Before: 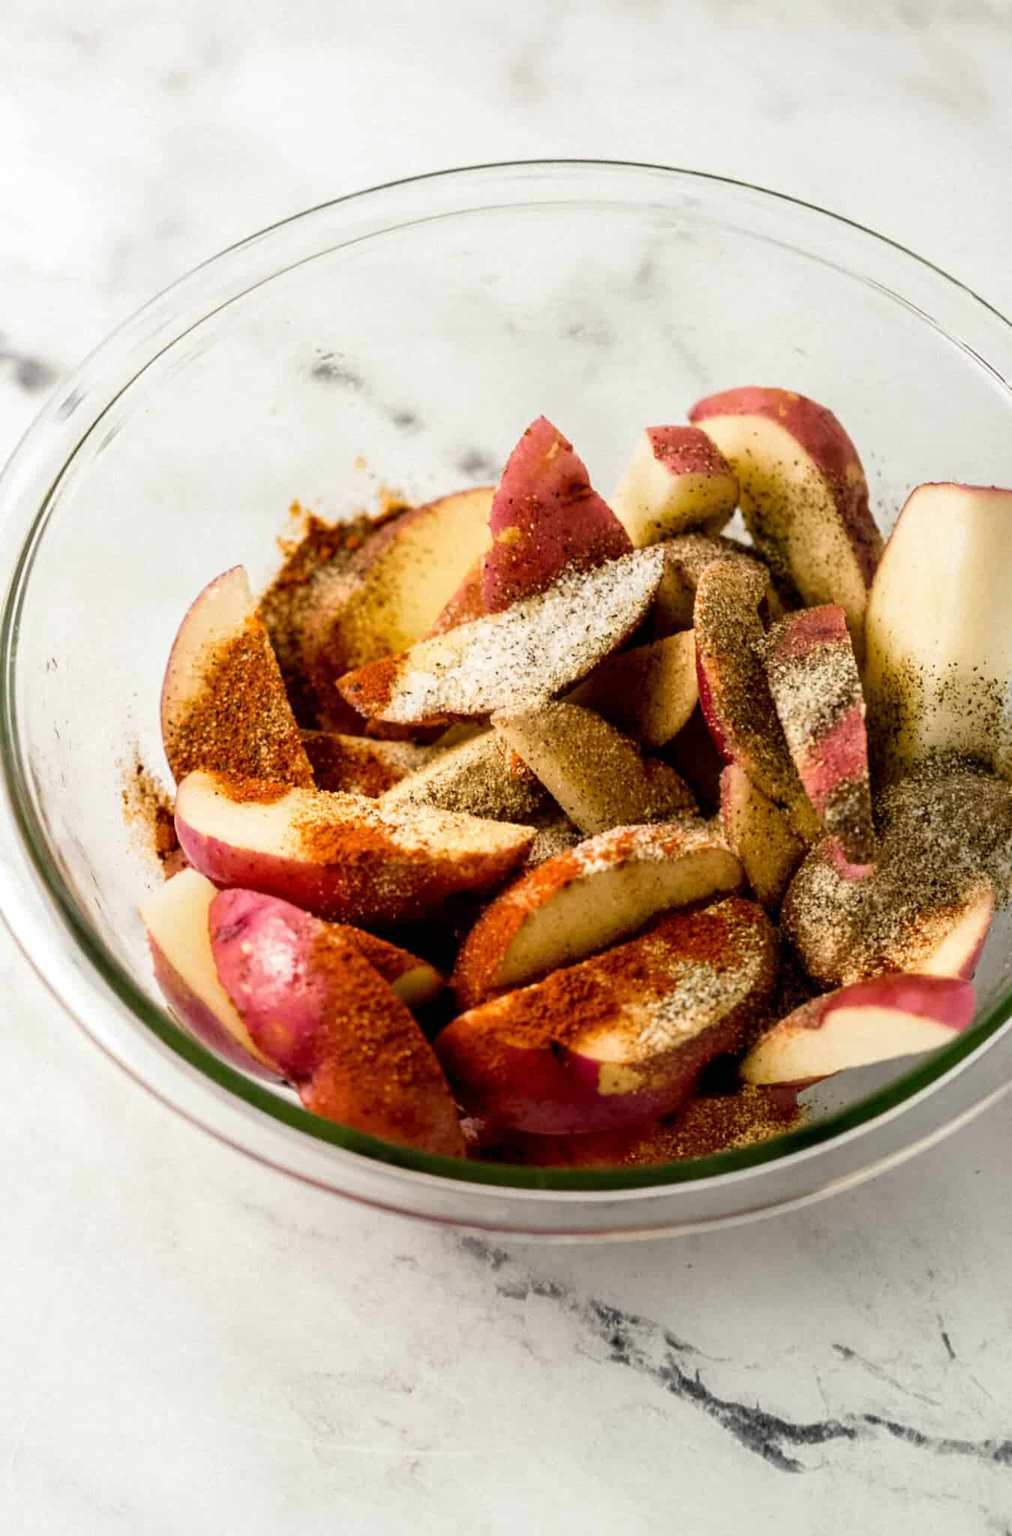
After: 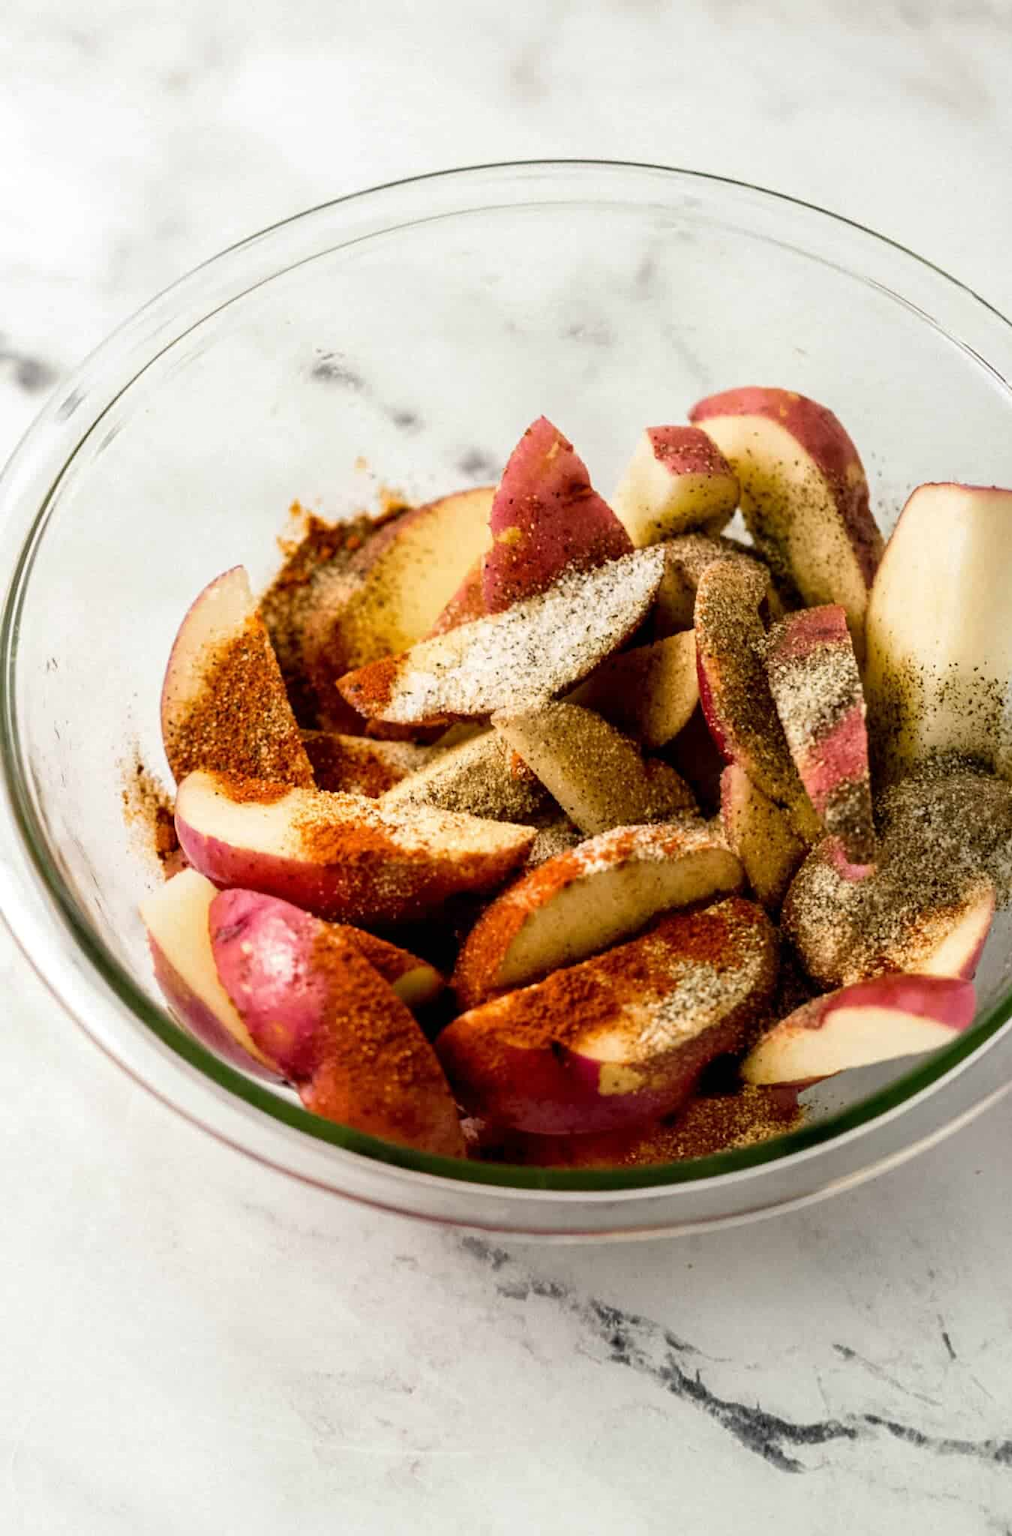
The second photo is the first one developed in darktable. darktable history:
shadows and highlights: radius 333.84, shadows 64.06, highlights 6.23, compress 87.5%, soften with gaussian
tone equalizer: edges refinement/feathering 500, mask exposure compensation -1.57 EV, preserve details no
